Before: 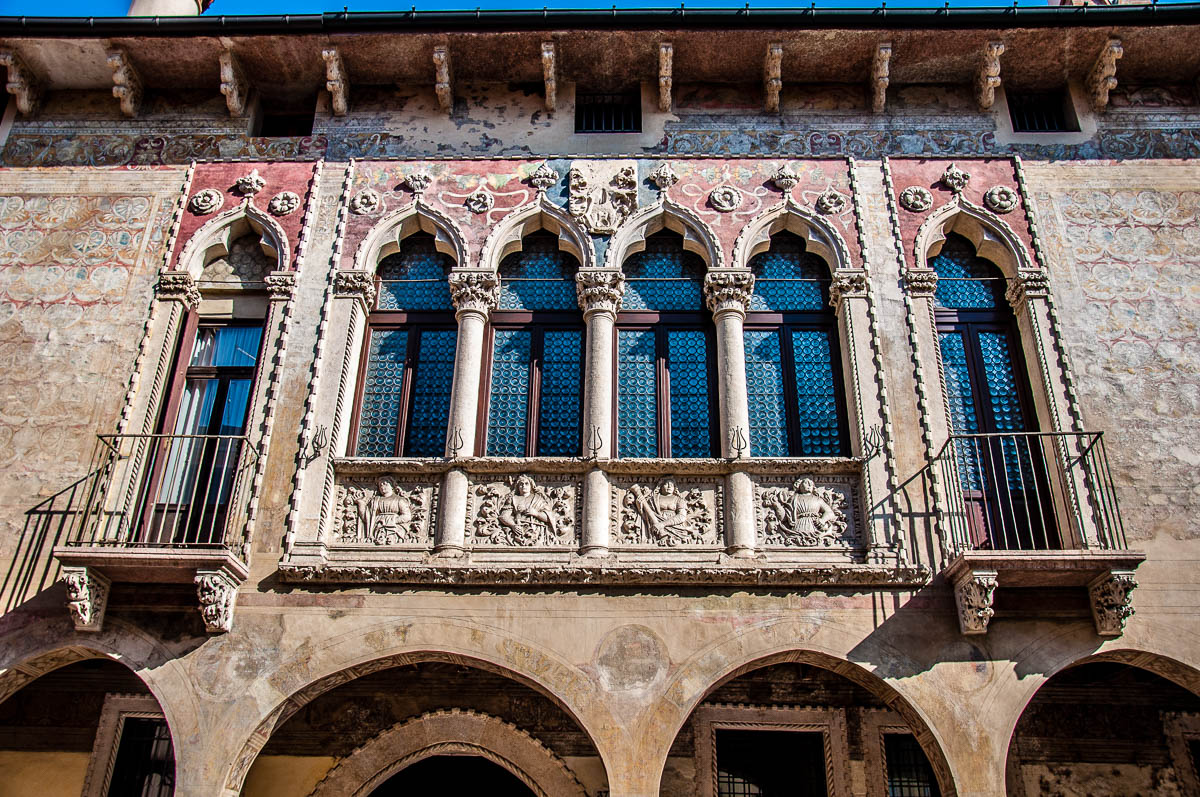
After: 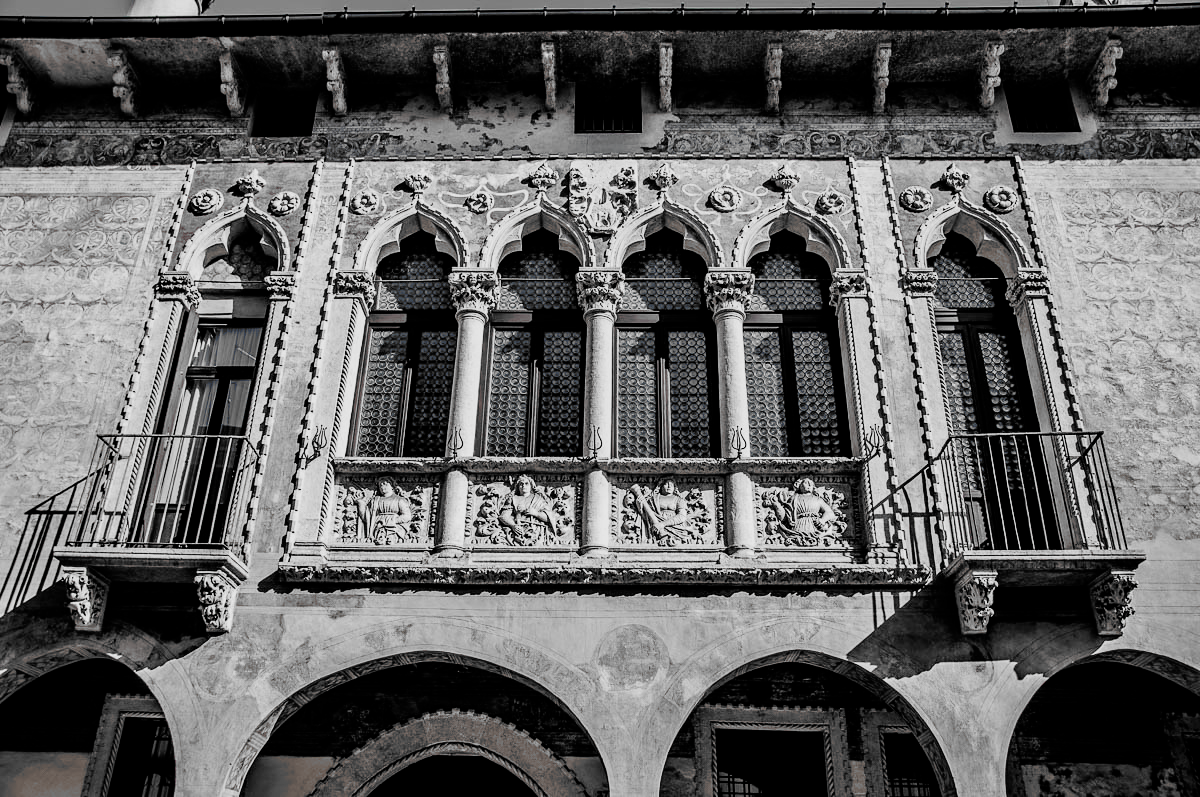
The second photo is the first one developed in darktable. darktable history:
filmic rgb: black relative exposure -5.04 EV, white relative exposure 3.53 EV, hardness 3.18, contrast 1.297, highlights saturation mix -48.56%, add noise in highlights 0, preserve chrominance max RGB, color science v3 (2019), use custom middle-gray values true, contrast in highlights soft
